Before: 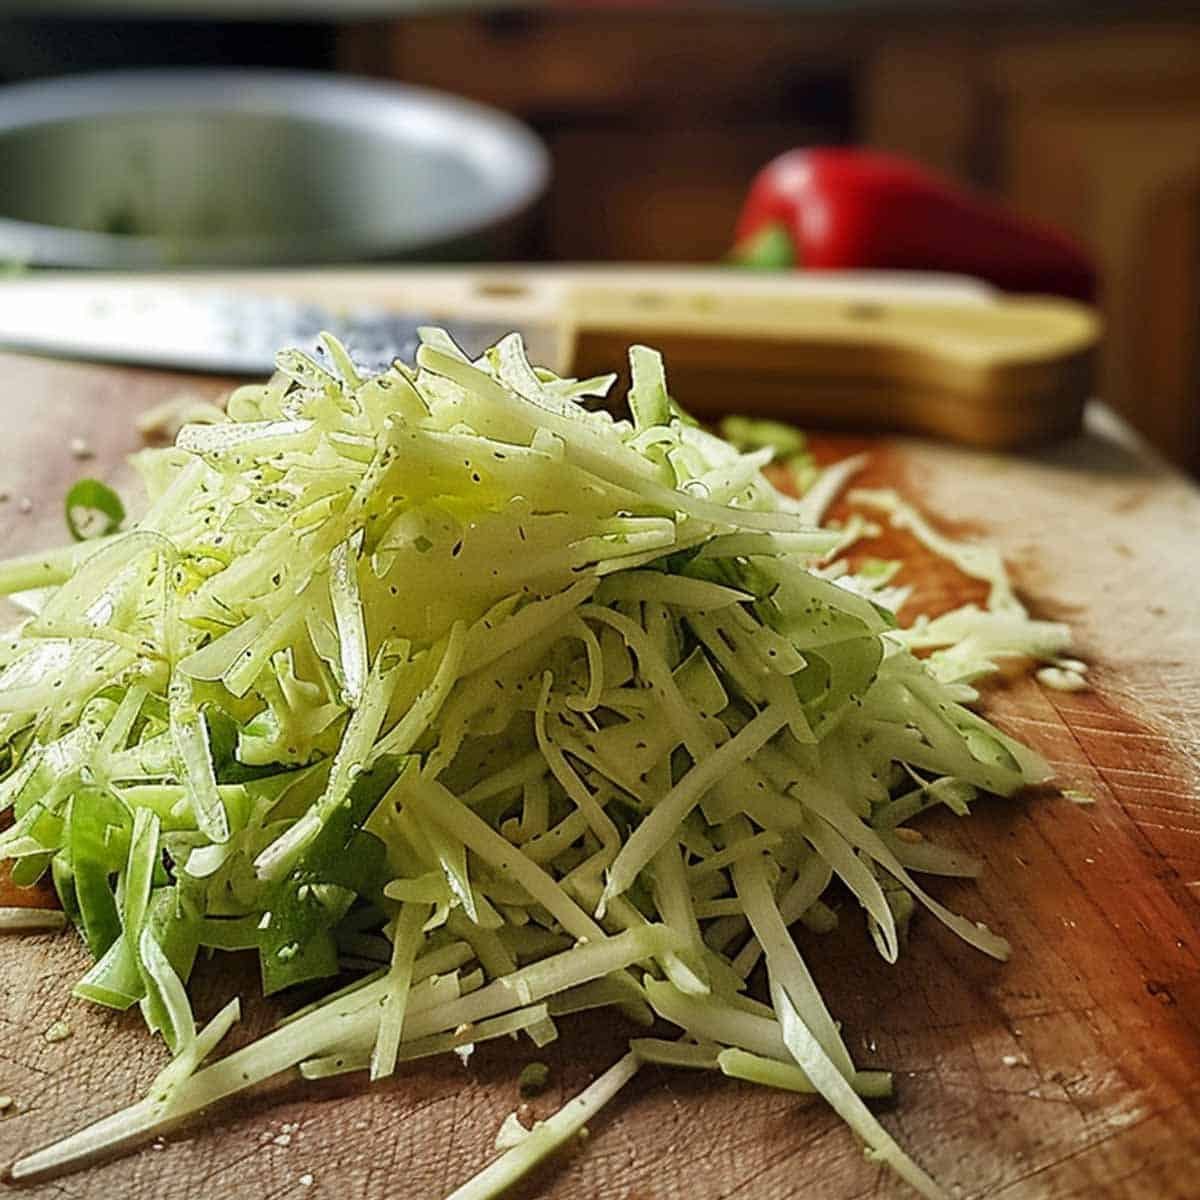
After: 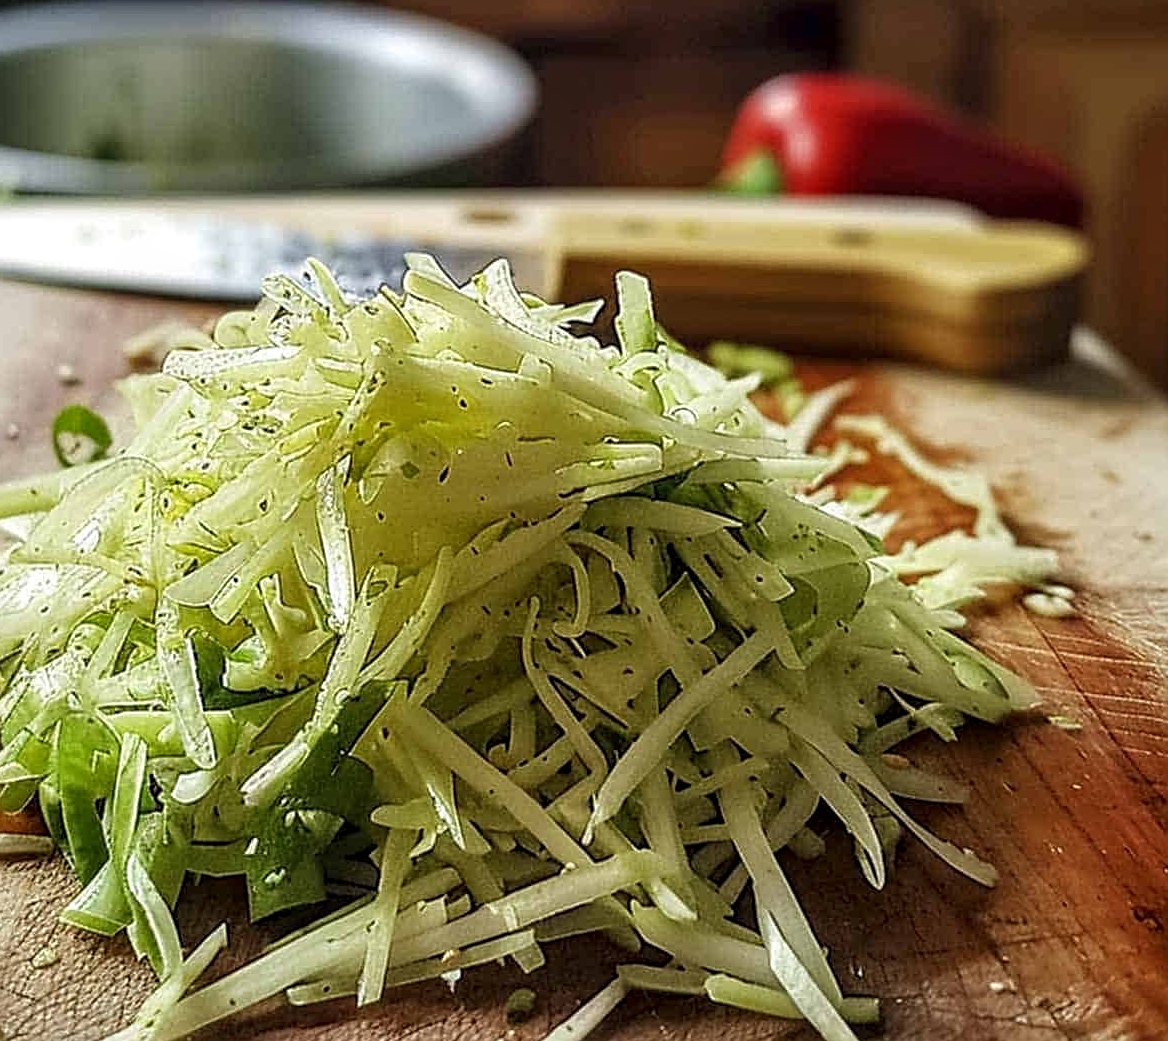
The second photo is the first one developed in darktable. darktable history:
crop: left 1.105%, top 6.168%, right 1.56%, bottom 7.032%
local contrast: detail 130%
color correction: highlights b* 0.041, saturation 0.992
tone equalizer: -7 EV 0.199 EV, -6 EV 0.081 EV, -5 EV 0.058 EV, -4 EV 0.036 EV, -2 EV -0.021 EV, -1 EV -0.036 EV, +0 EV -0.047 EV
sharpen: amount 0.5
